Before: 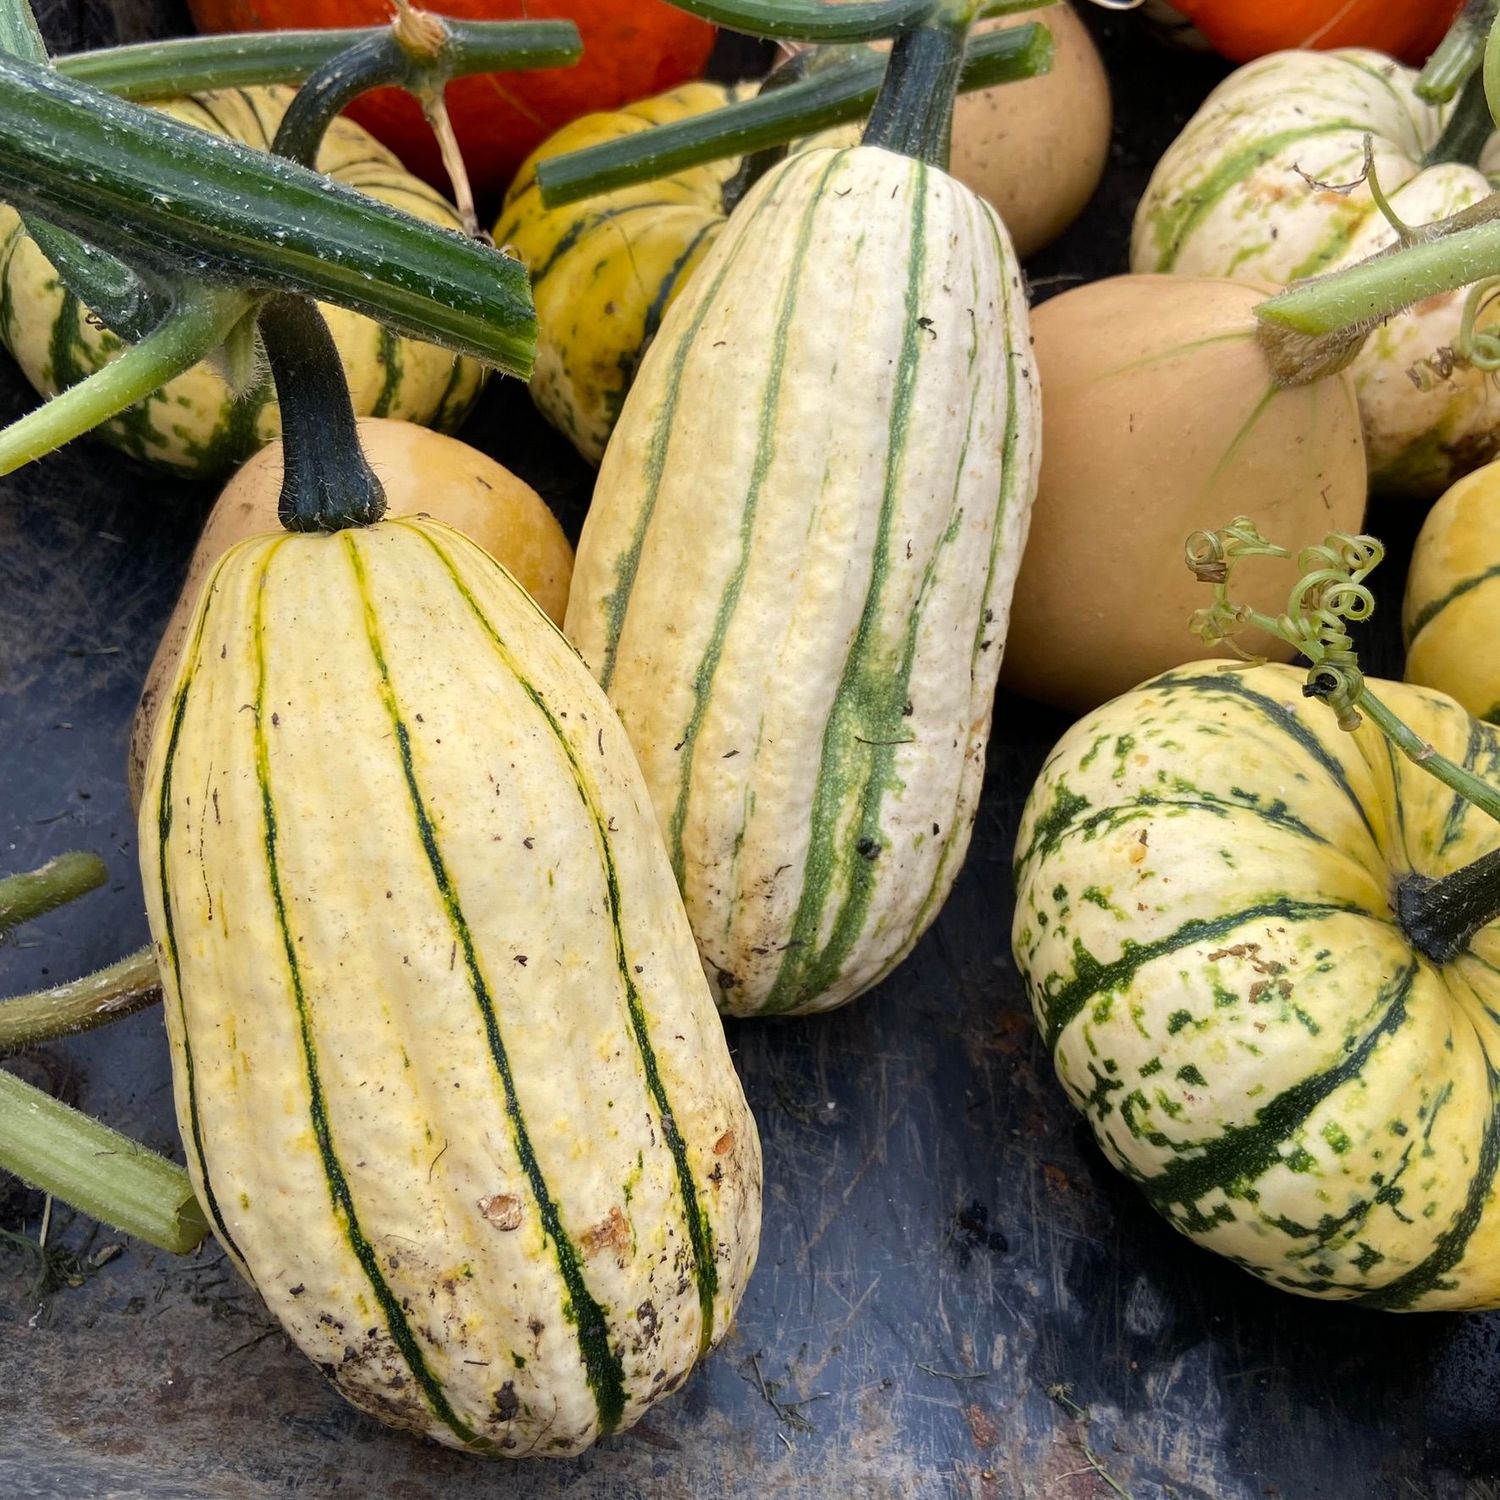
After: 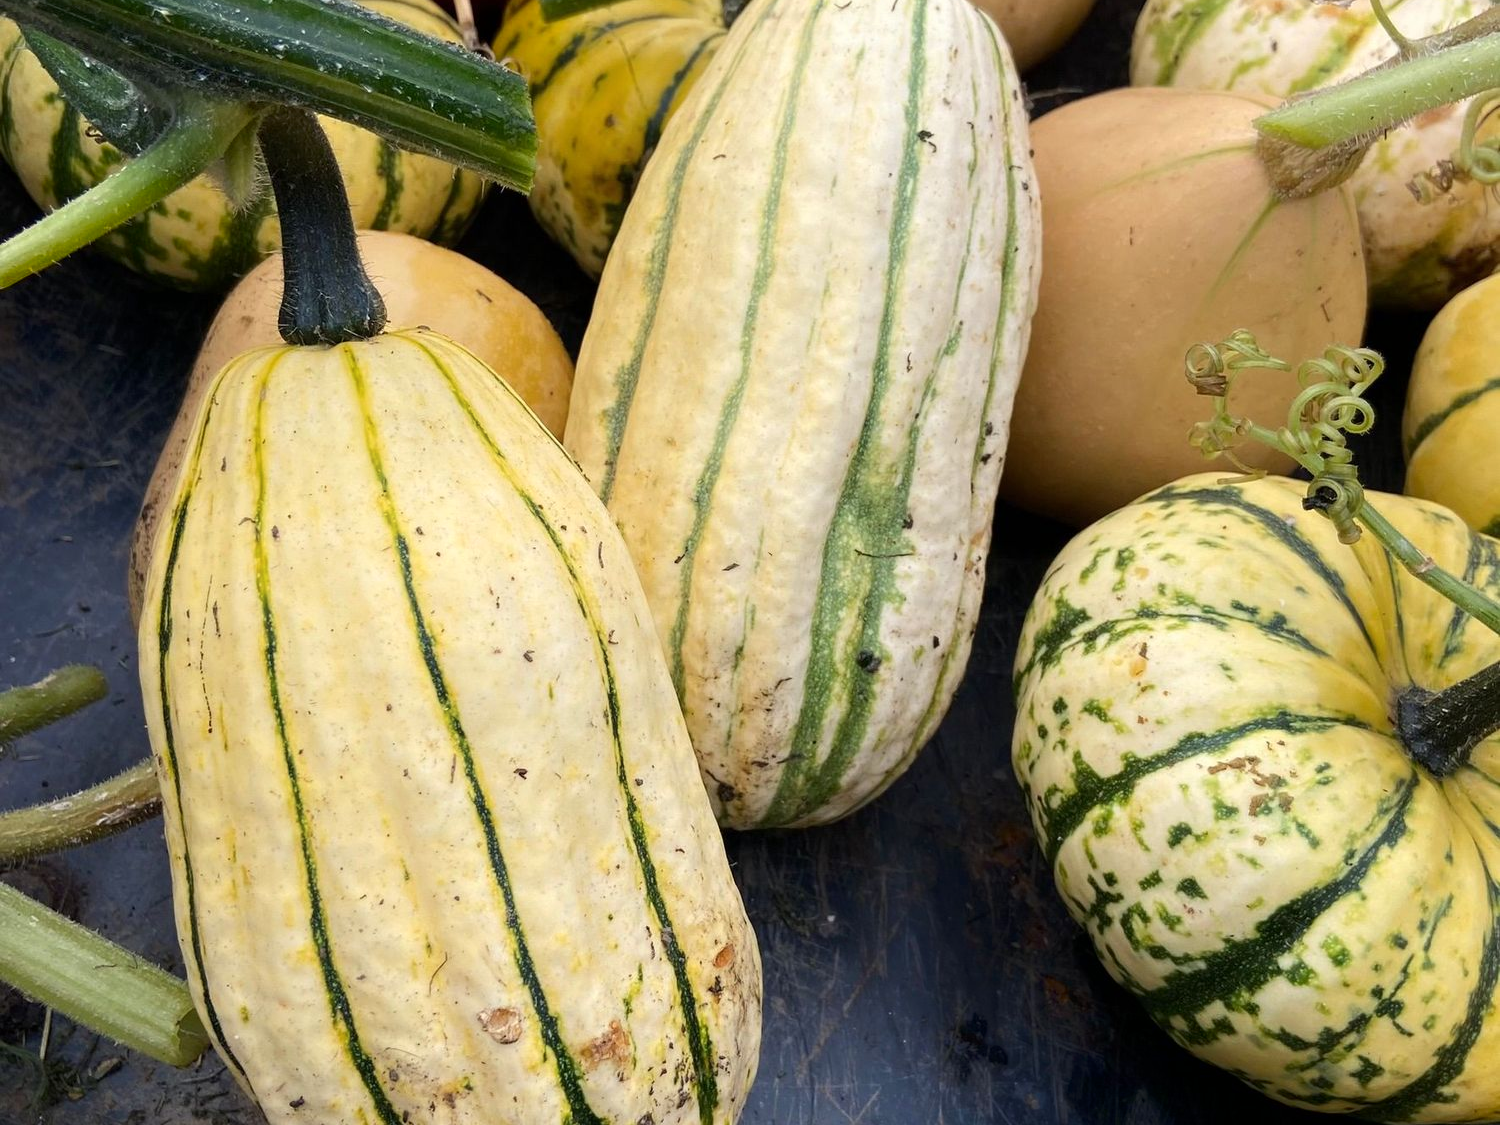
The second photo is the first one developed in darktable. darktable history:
crop and rotate: top 12.5%, bottom 12.5%
shadows and highlights: shadows -70, highlights 35, soften with gaussian
